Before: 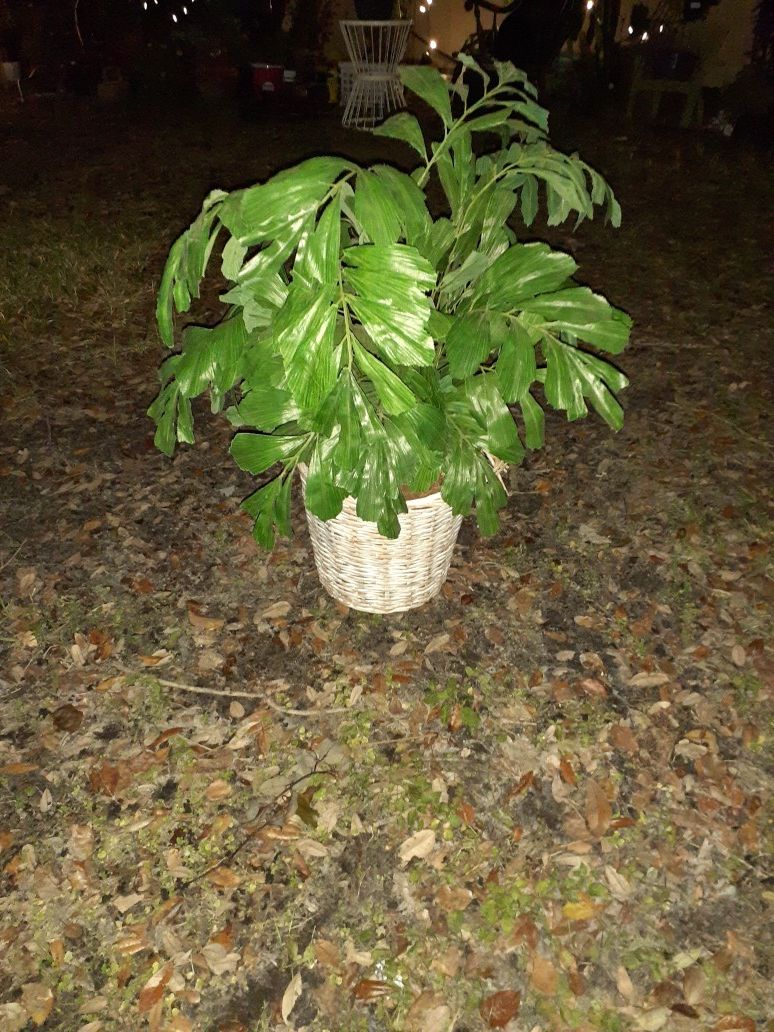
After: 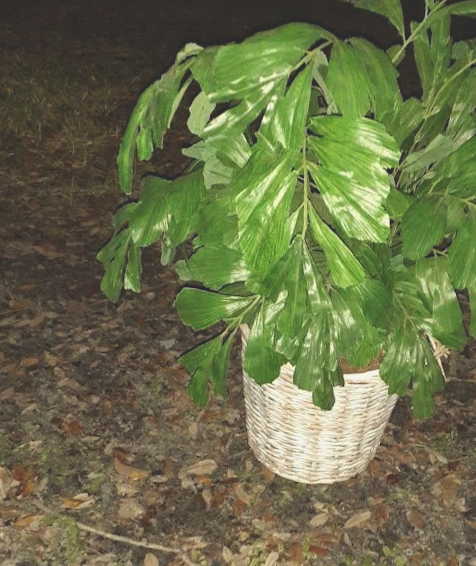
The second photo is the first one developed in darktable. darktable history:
exposure: black level correction -0.025, exposure -0.119 EV, compensate highlight preservation false
crop and rotate: angle -6.71°, left 2.105%, top 6.957%, right 27.181%, bottom 30.024%
